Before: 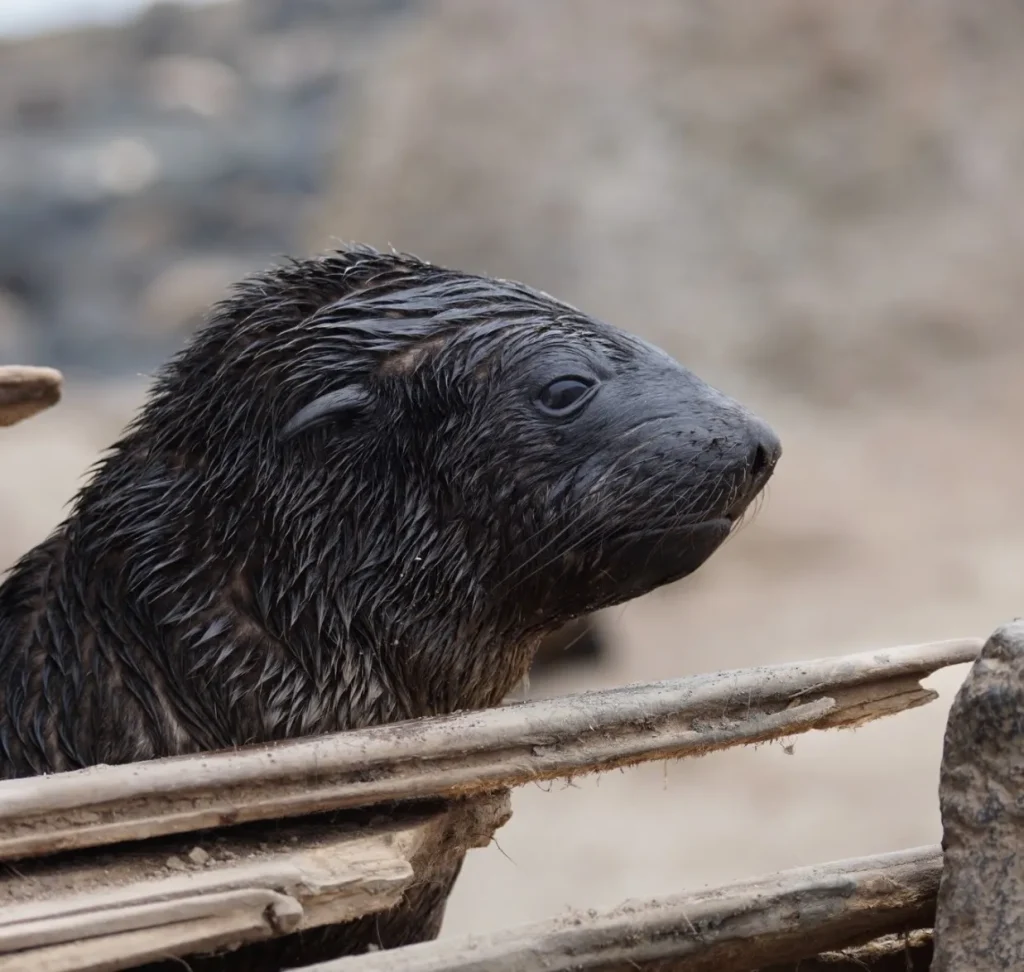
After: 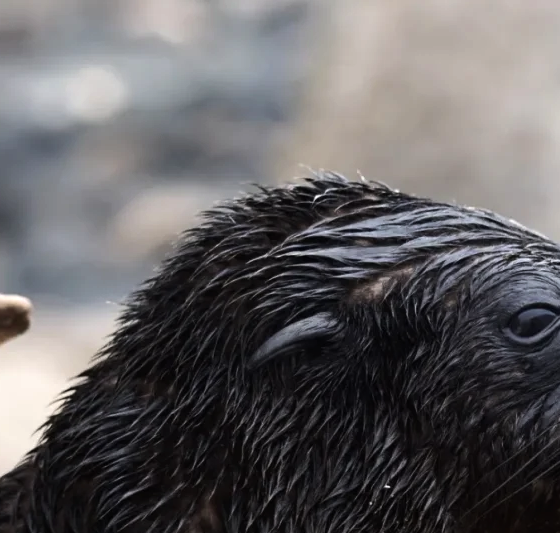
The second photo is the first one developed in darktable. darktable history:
tone equalizer: -8 EV -0.75 EV, -7 EV -0.7 EV, -6 EV -0.6 EV, -5 EV -0.4 EV, -3 EV 0.4 EV, -2 EV 0.6 EV, -1 EV 0.7 EV, +0 EV 0.75 EV, edges refinement/feathering 500, mask exposure compensation -1.57 EV, preserve details no
crop and rotate: left 3.047%, top 7.509%, right 42.236%, bottom 37.598%
